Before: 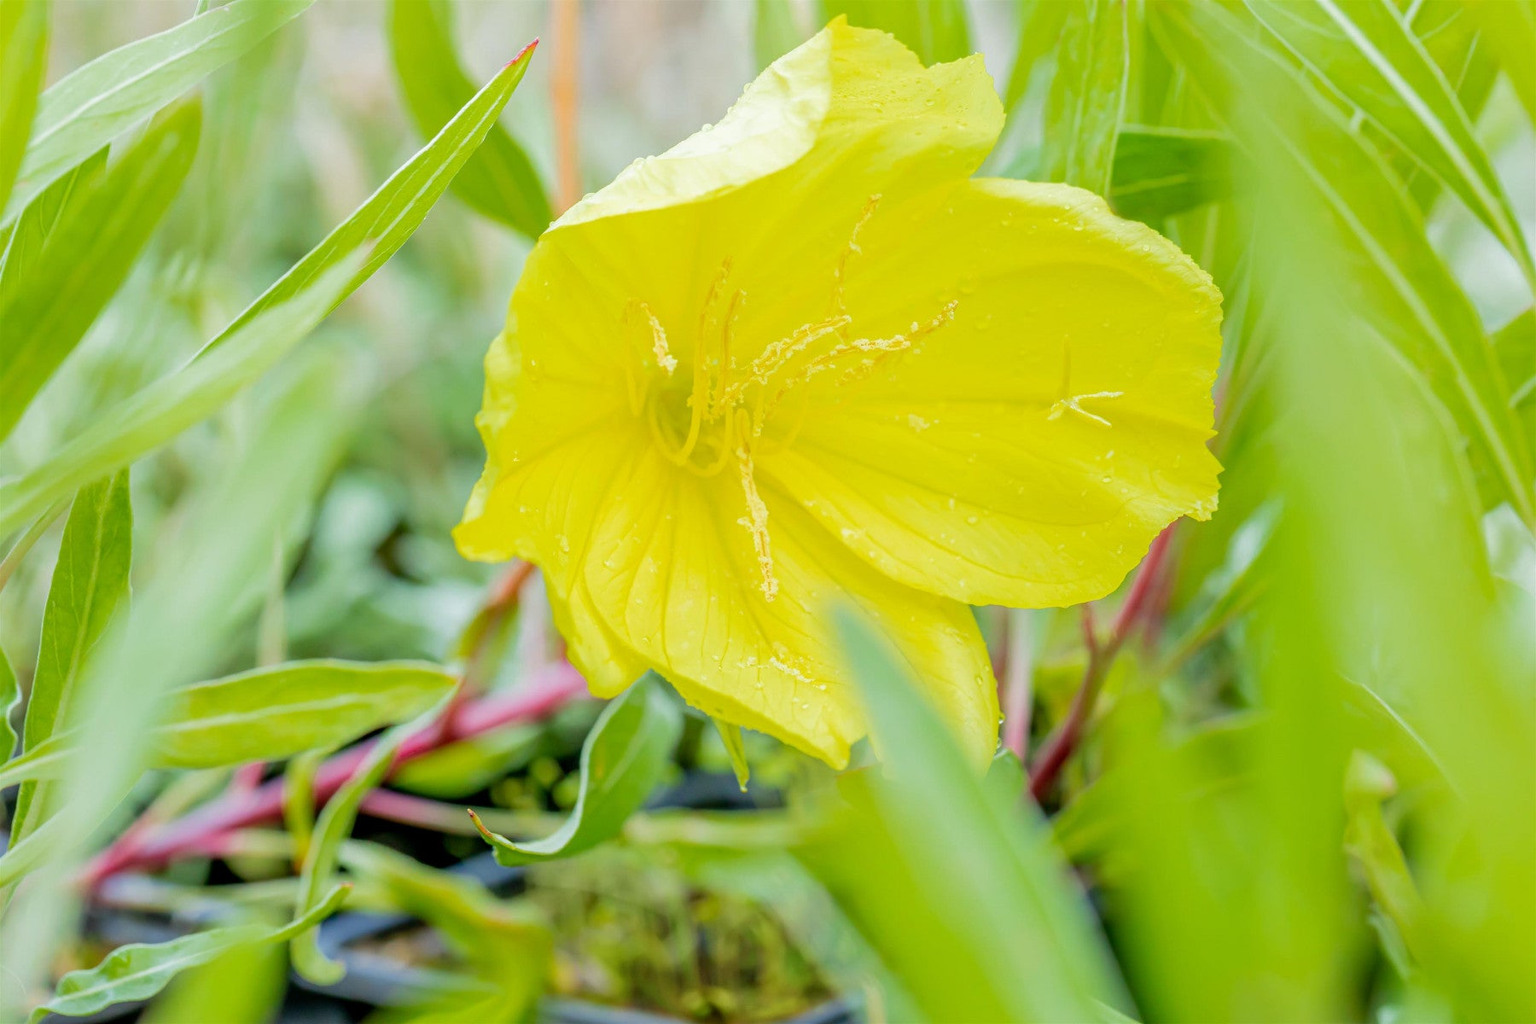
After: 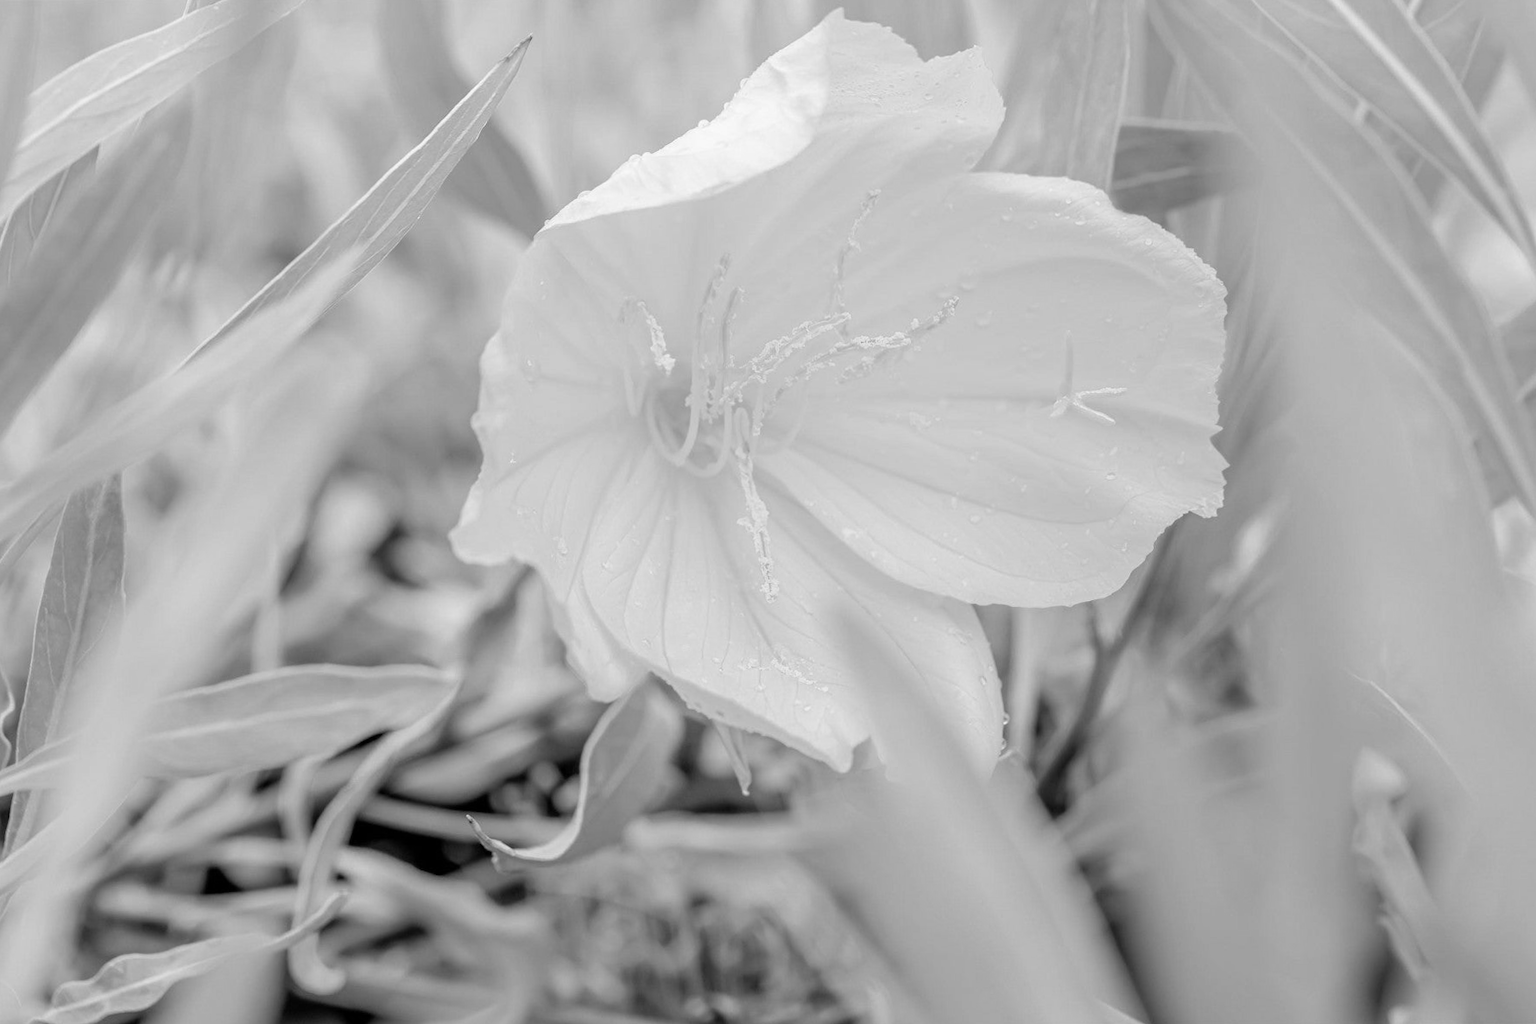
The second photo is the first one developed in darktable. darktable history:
rotate and perspective: rotation -0.45°, automatic cropping original format, crop left 0.008, crop right 0.992, crop top 0.012, crop bottom 0.988
monochrome: a 16.01, b -2.65, highlights 0.52
